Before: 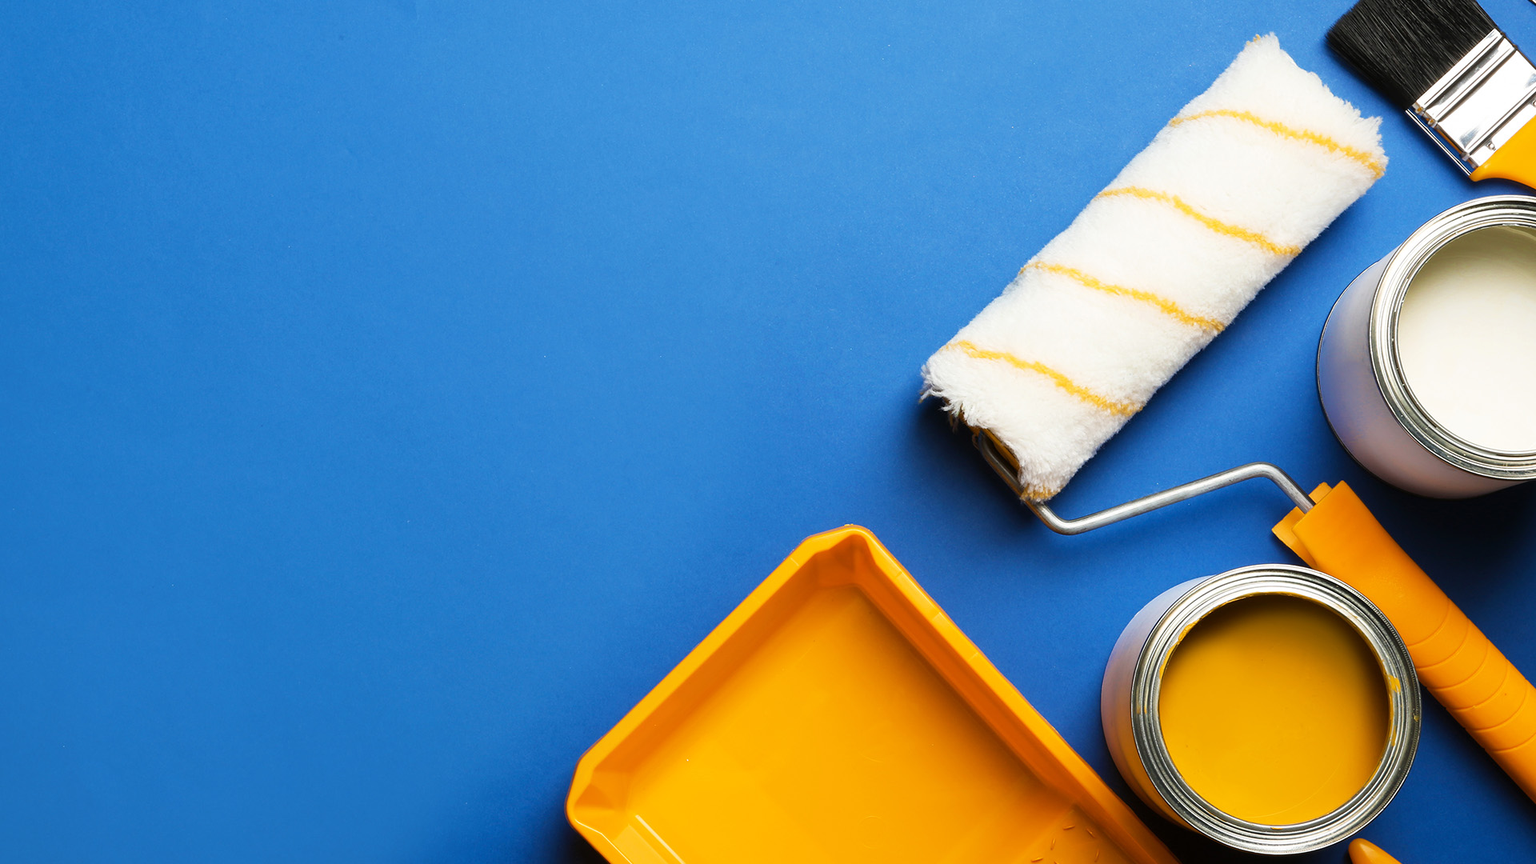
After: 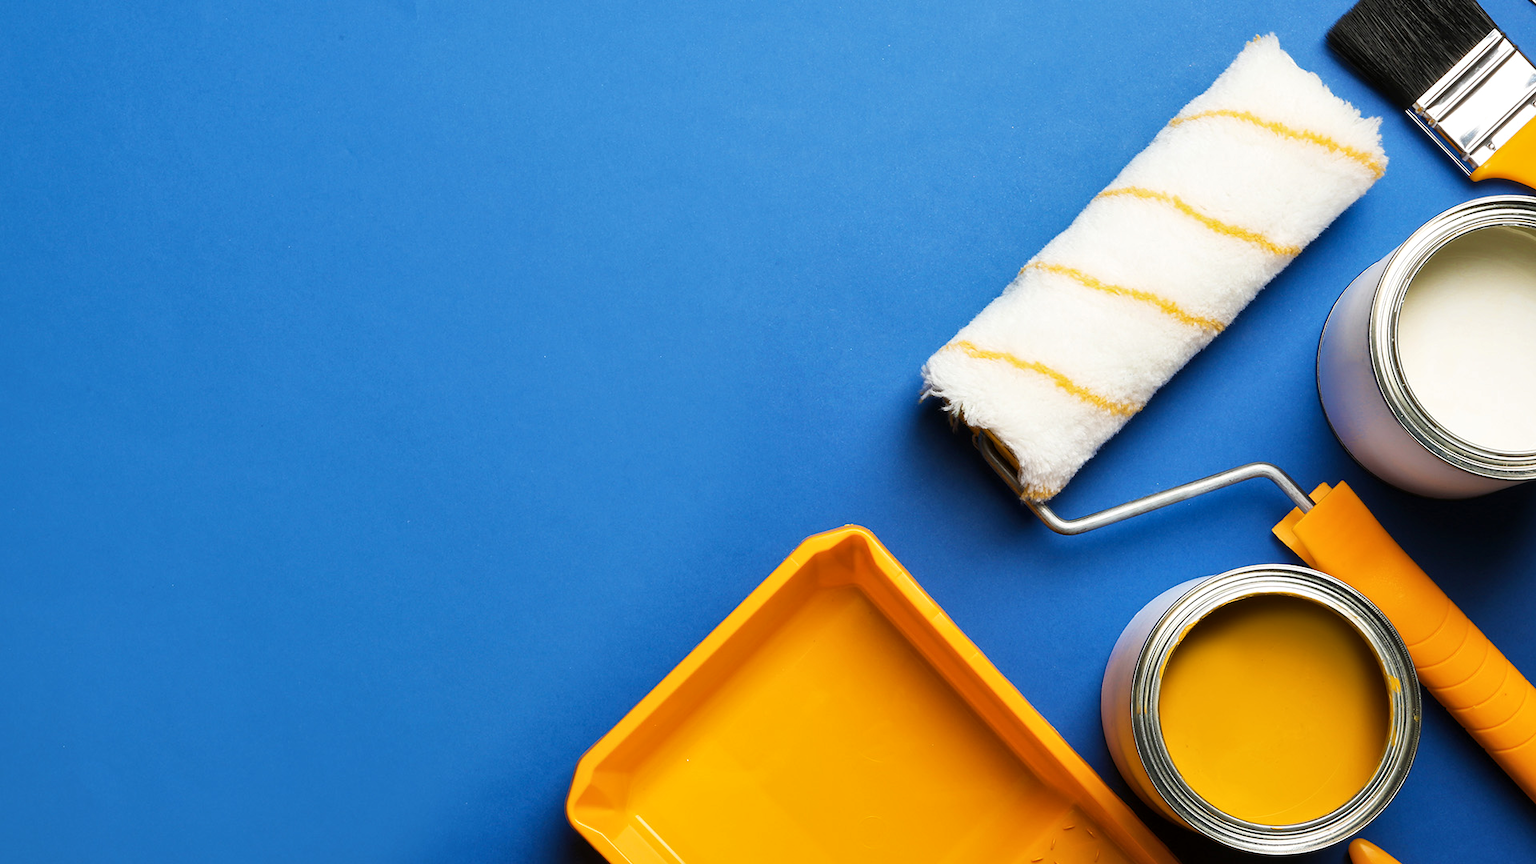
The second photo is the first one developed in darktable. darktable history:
shadows and highlights: shadows 36.43, highlights -28.02, soften with gaussian
local contrast: mode bilateral grid, contrast 21, coarseness 51, detail 119%, midtone range 0.2
